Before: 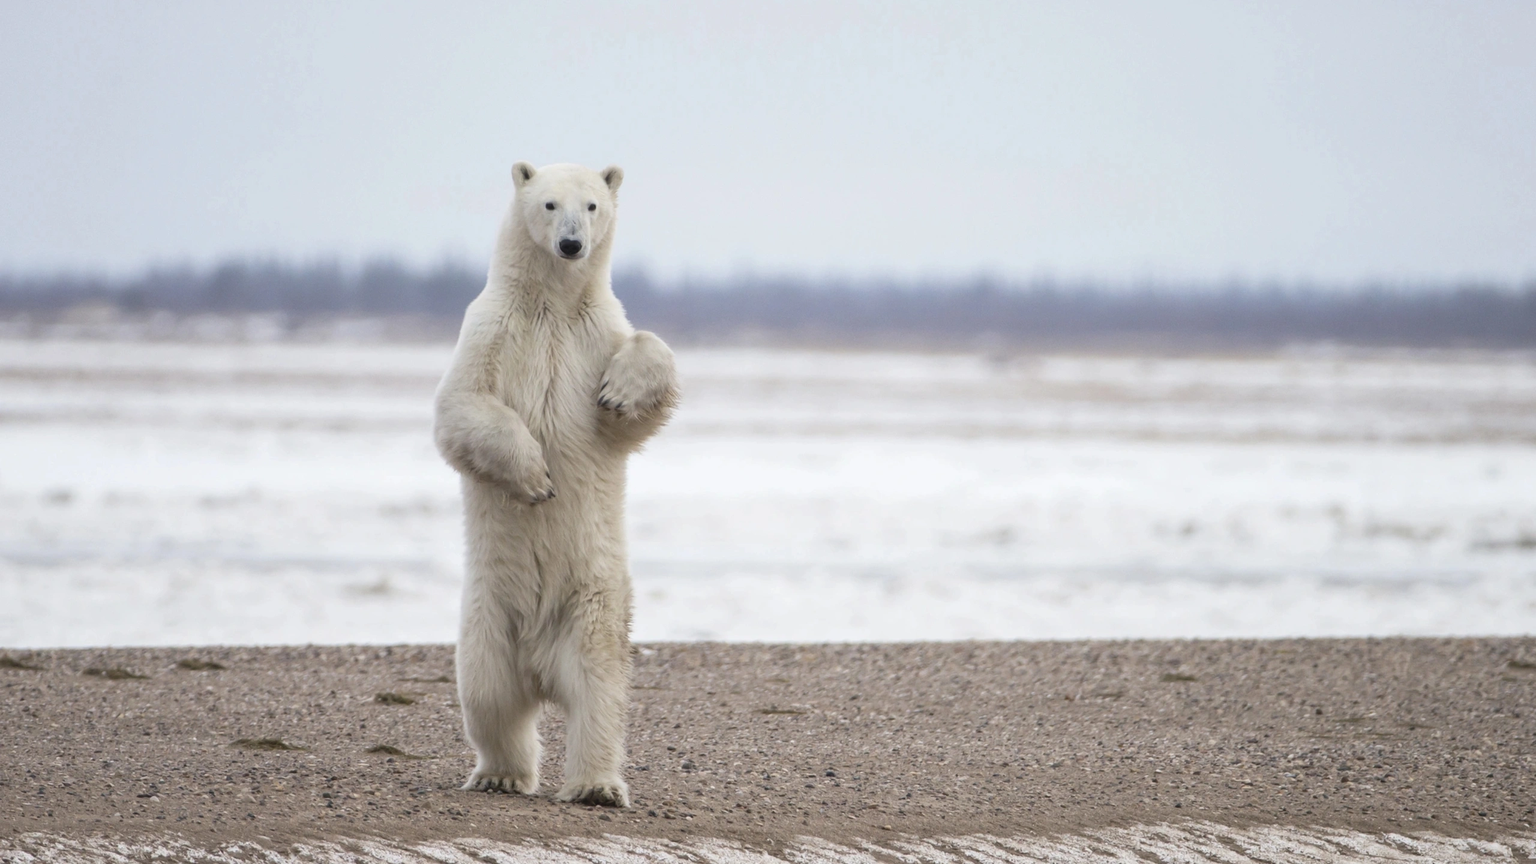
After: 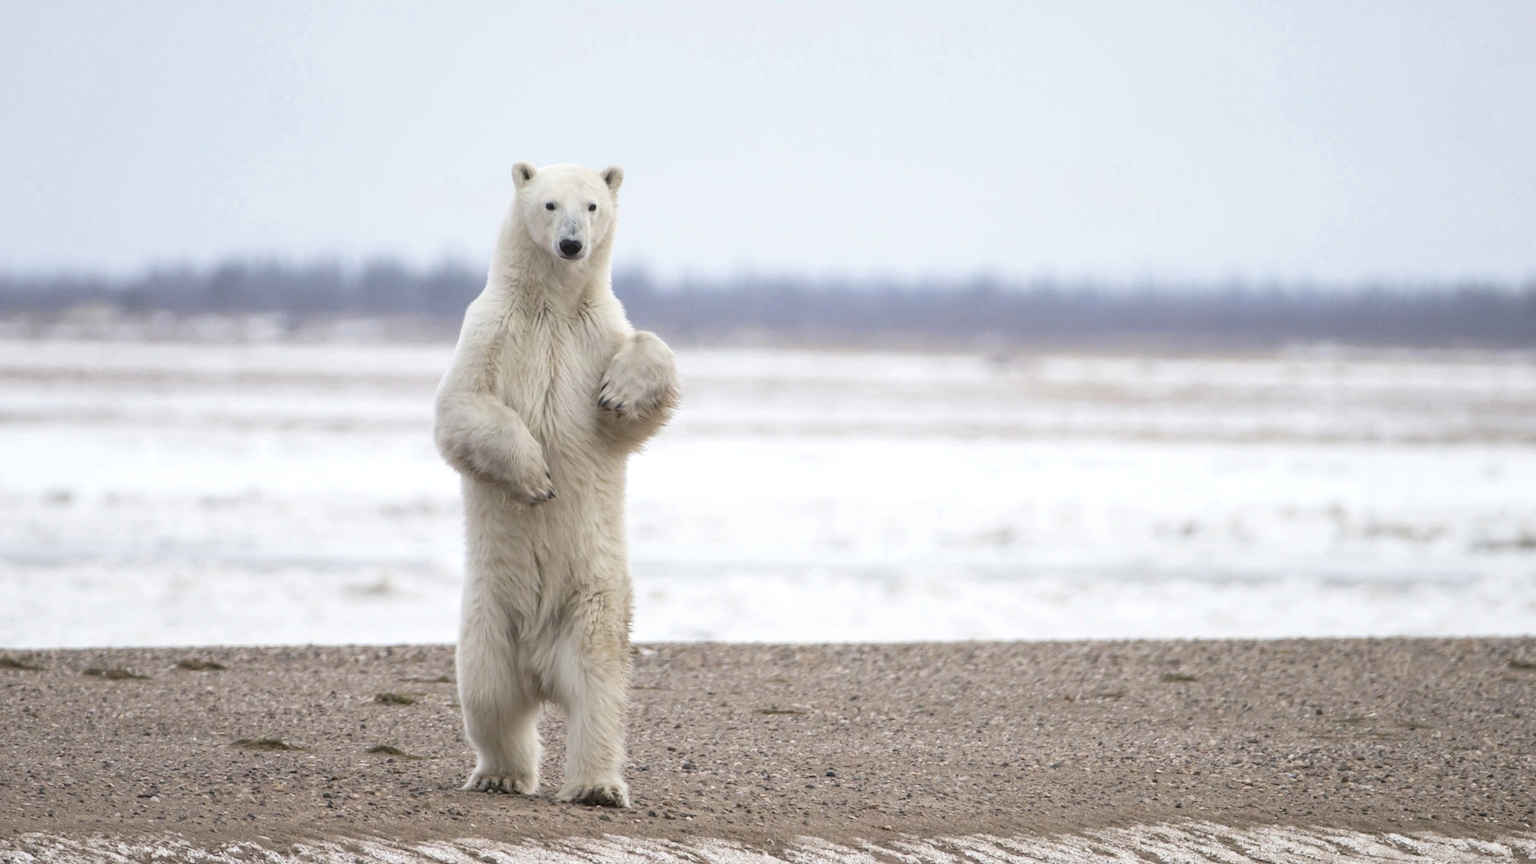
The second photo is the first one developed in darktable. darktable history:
levels: black 0.052%, levels [0, 0.476, 0.951]
